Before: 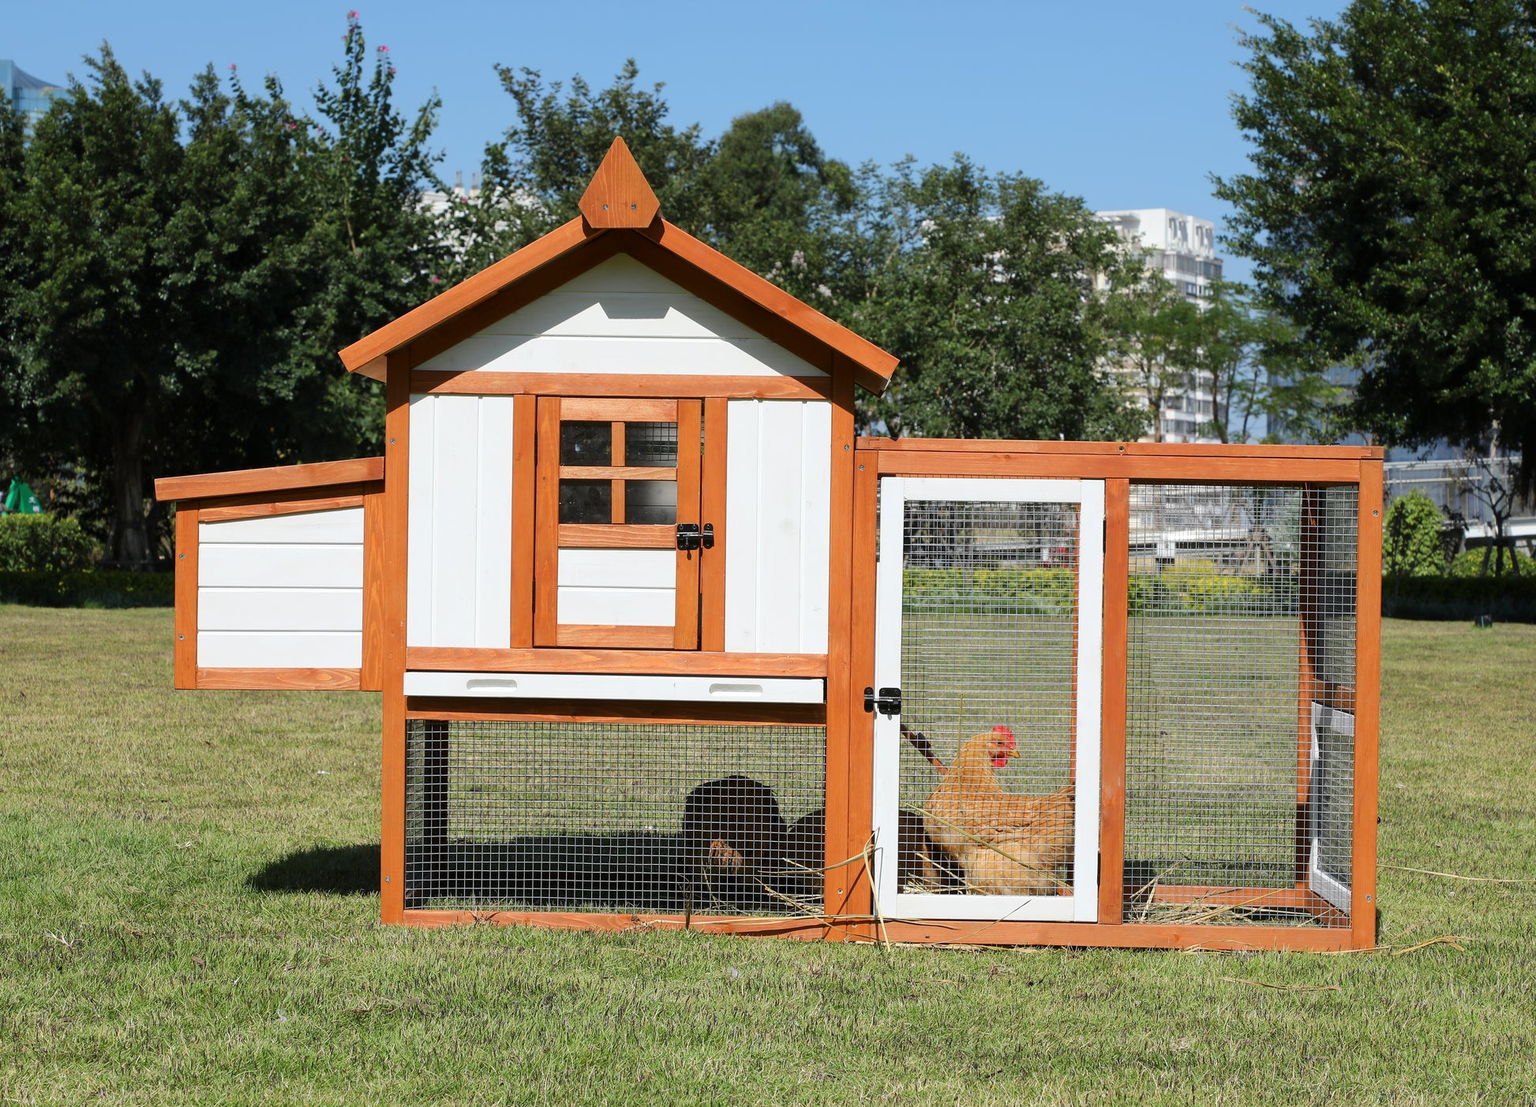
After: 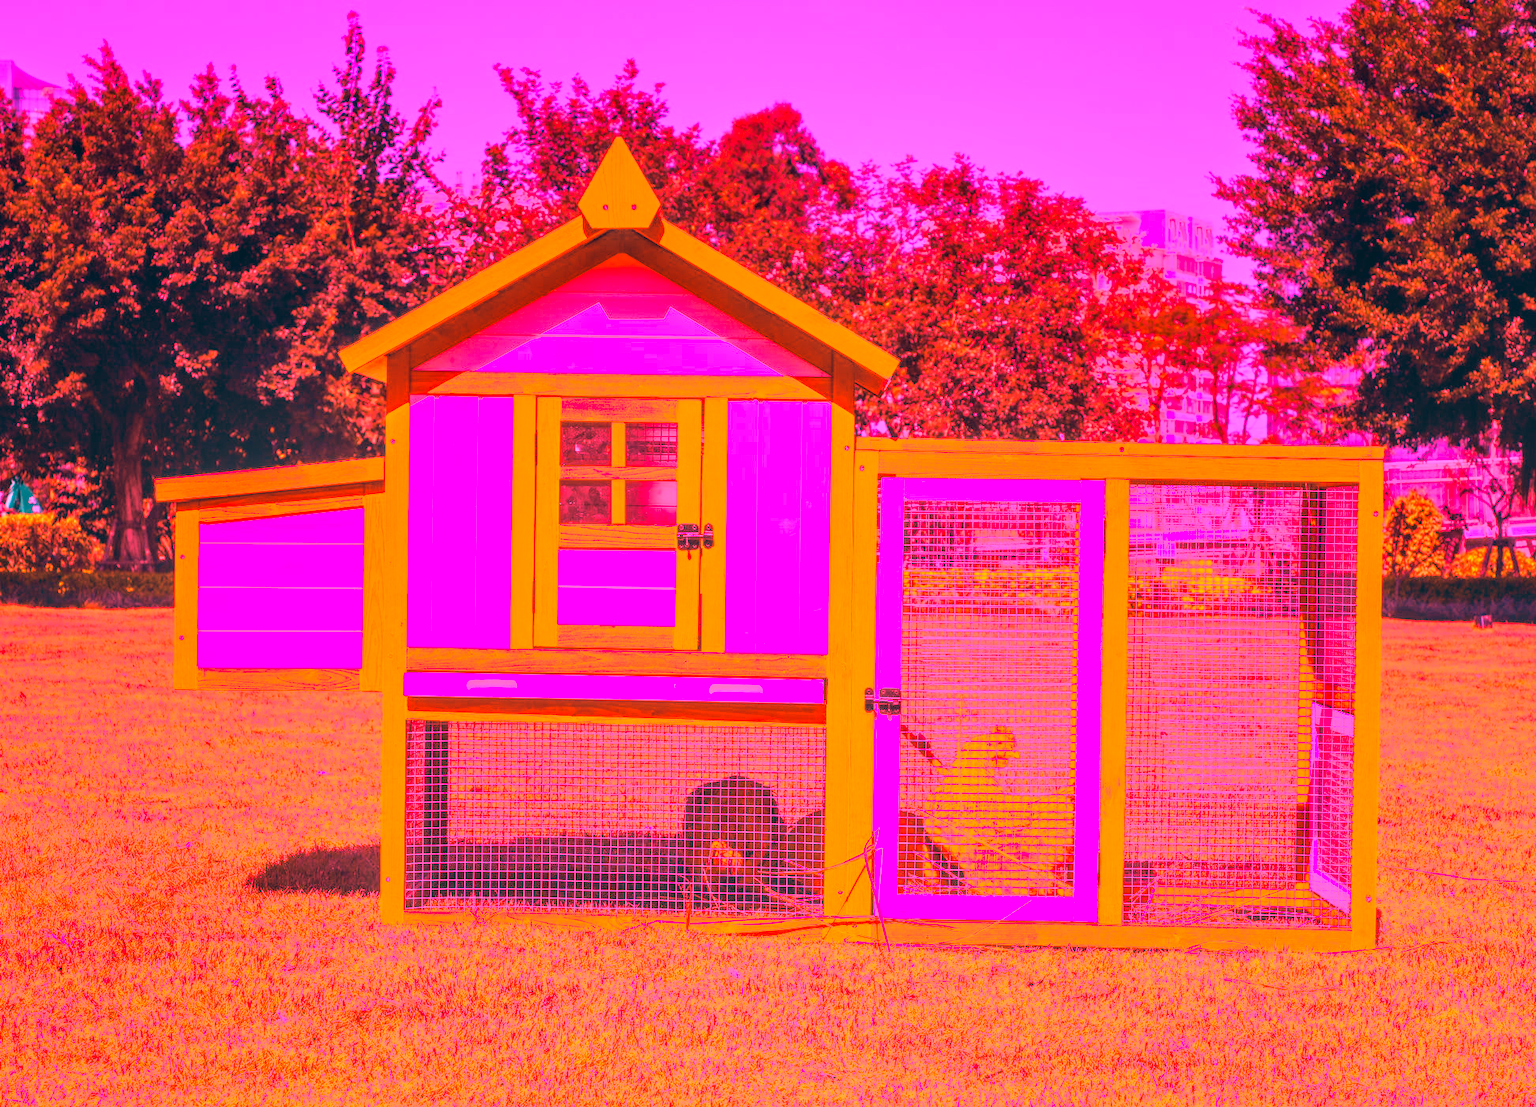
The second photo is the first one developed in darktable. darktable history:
local contrast: on, module defaults
white balance: red 4.26, blue 1.802
color correction: highlights a* 10.32, highlights b* 14.66, shadows a* -9.59, shadows b* -15.02
velvia: on, module defaults
color balance rgb: perceptual saturation grading › global saturation 25%, global vibrance 20%
graduated density: on, module defaults
